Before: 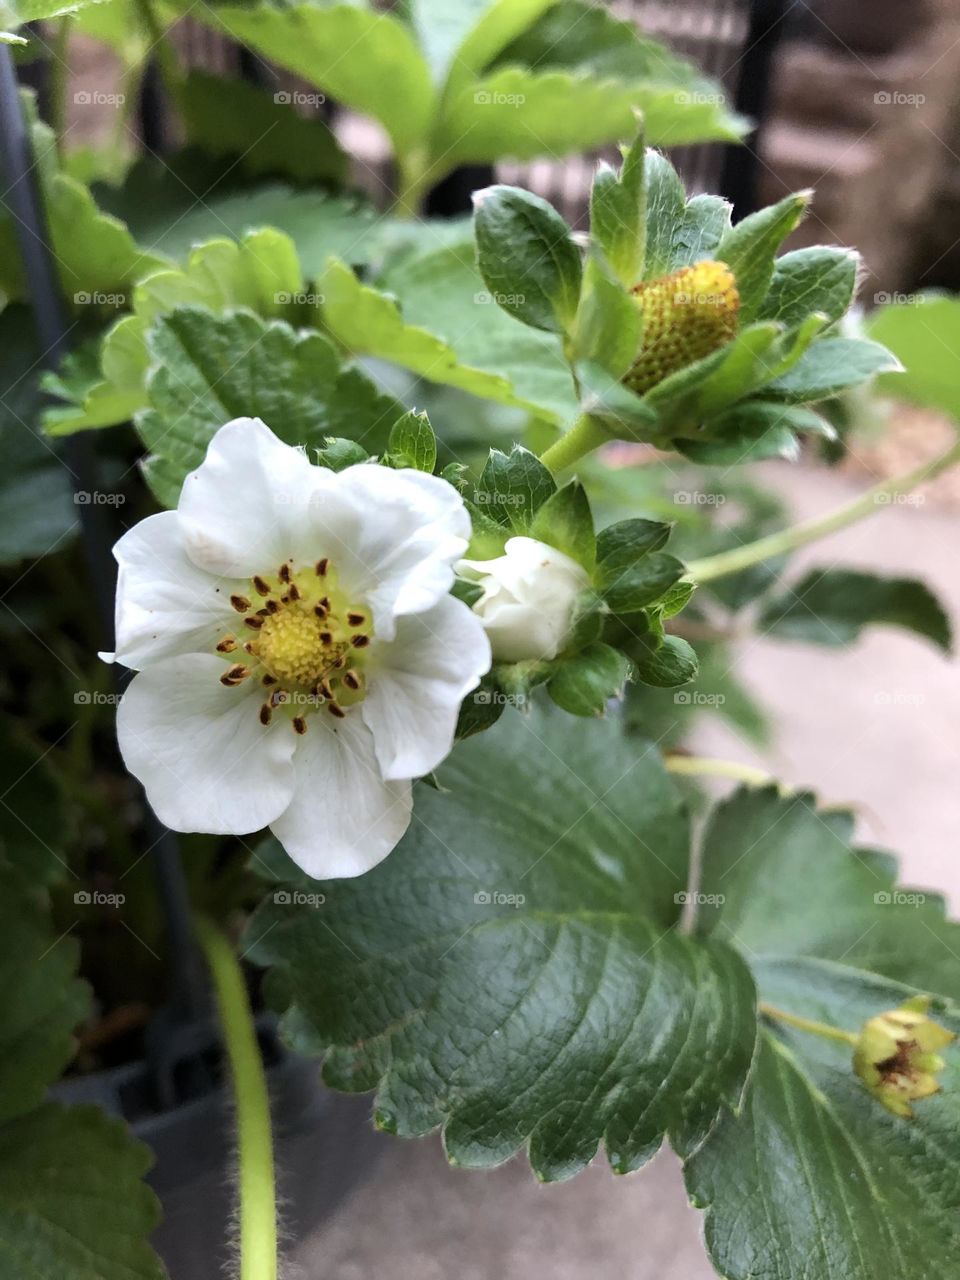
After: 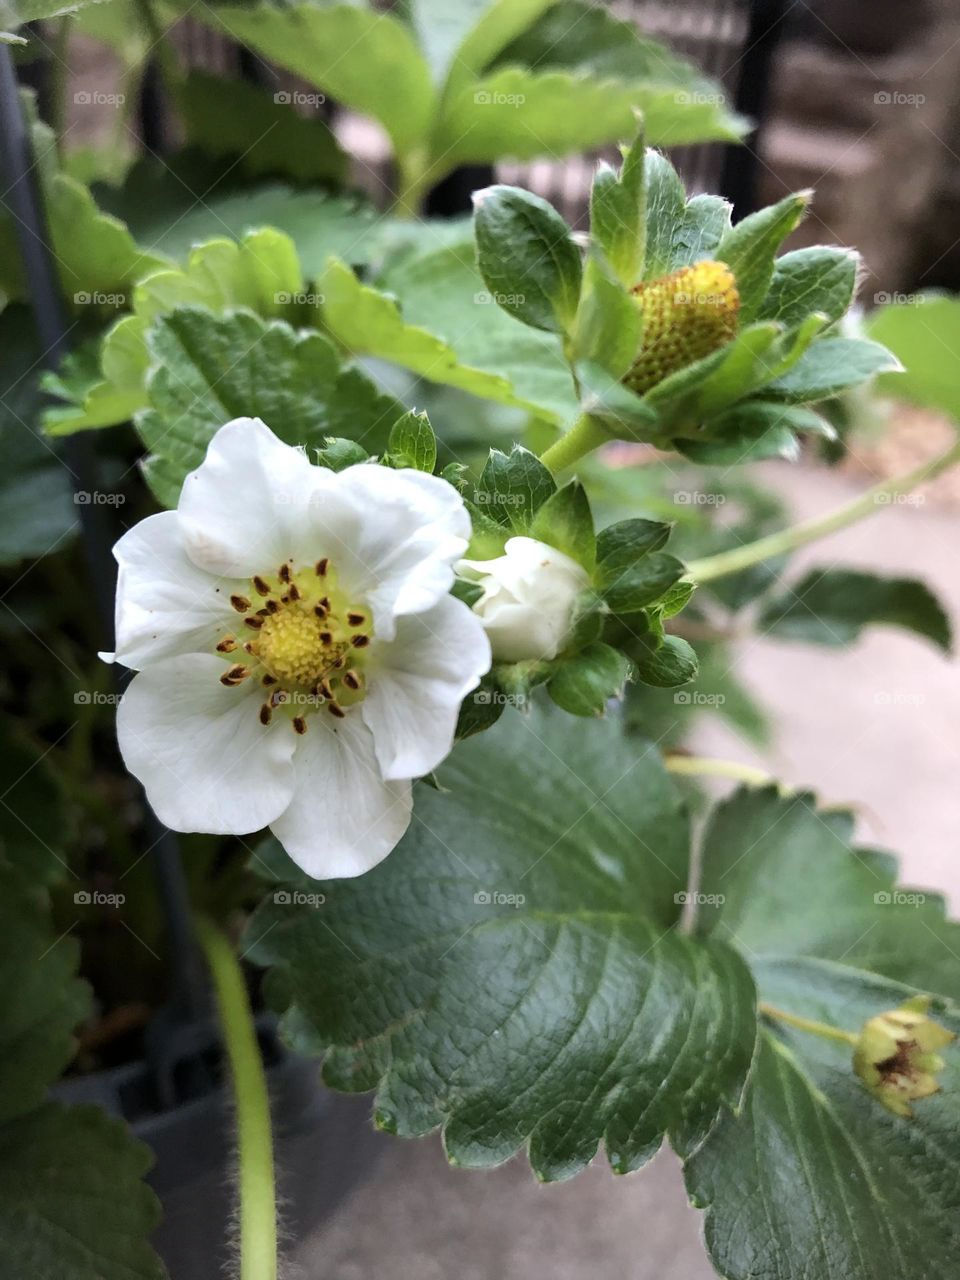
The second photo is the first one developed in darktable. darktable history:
vignetting: fall-off radius 60.66%, brightness -0.698
